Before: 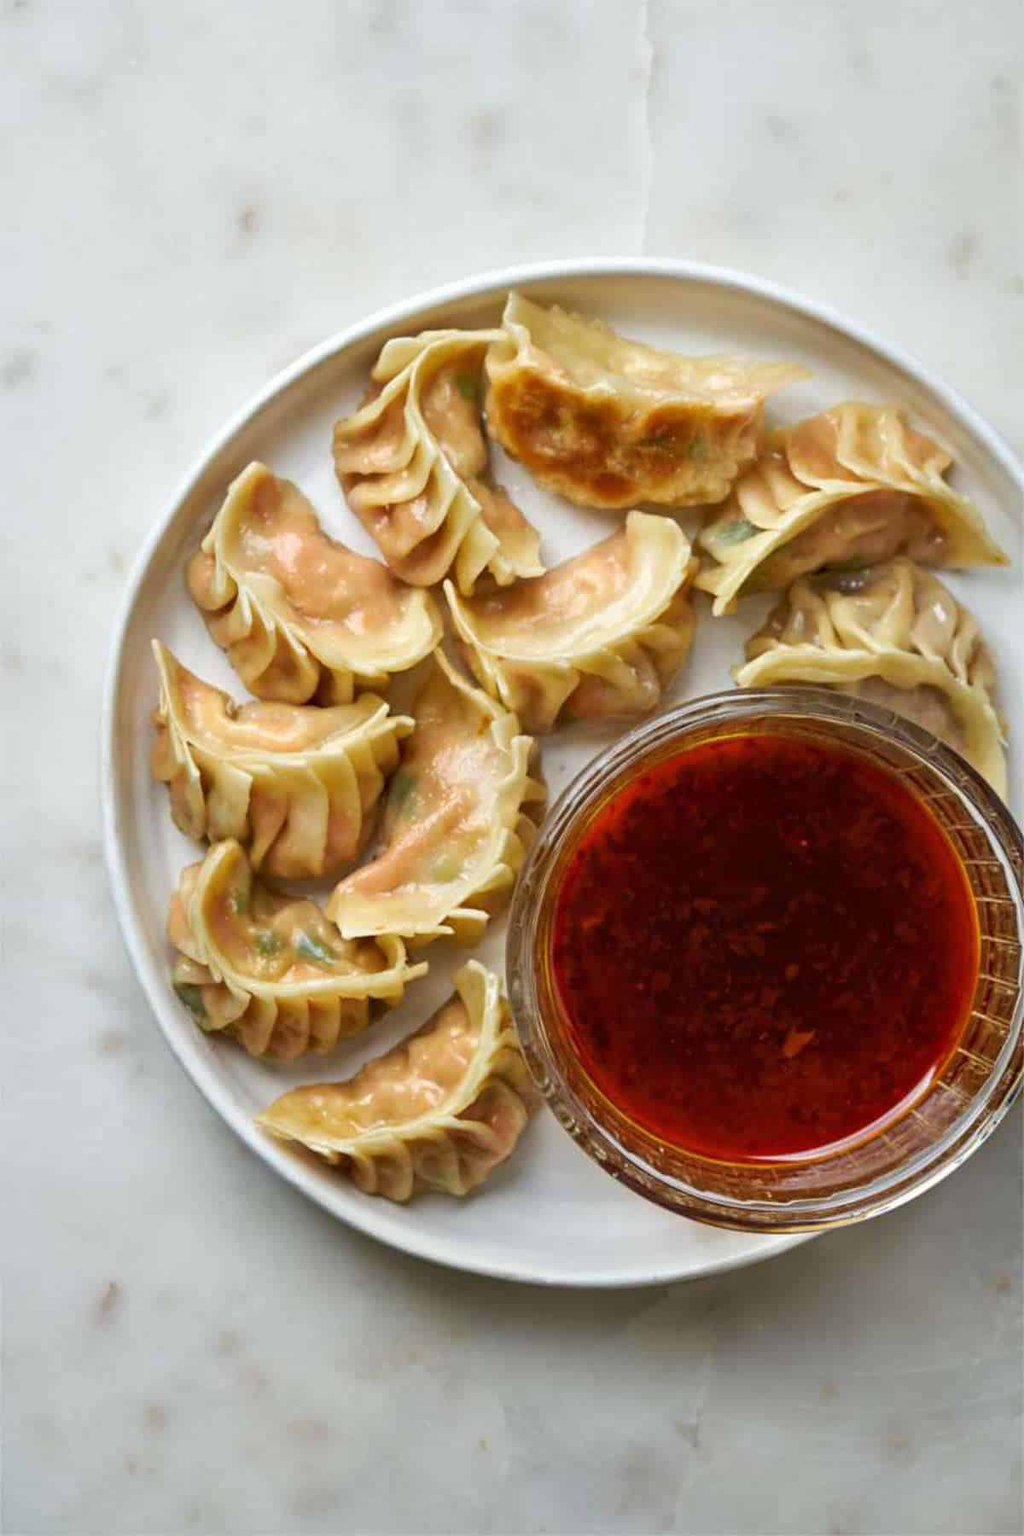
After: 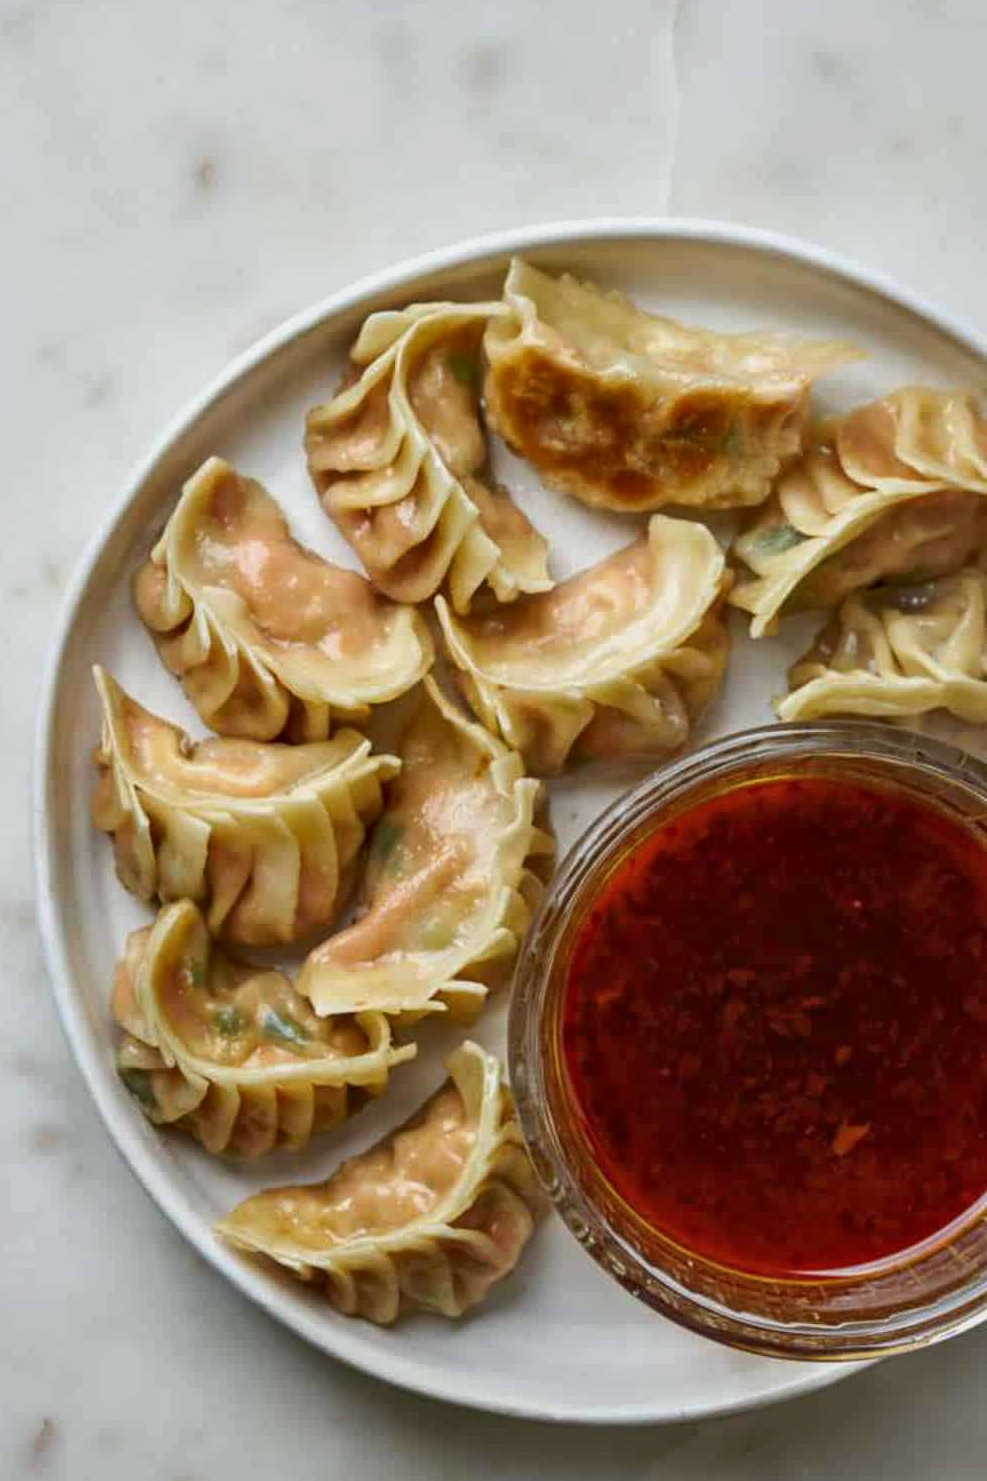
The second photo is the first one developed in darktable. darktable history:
crop and rotate: left 7.148%, top 4.677%, right 10.588%, bottom 13.022%
local contrast: on, module defaults
tone equalizer: -8 EV 0.284 EV, -7 EV 0.433 EV, -6 EV 0.452 EV, -5 EV 0.216 EV, -3 EV -0.255 EV, -2 EV -0.423 EV, -1 EV -0.415 EV, +0 EV -0.246 EV
